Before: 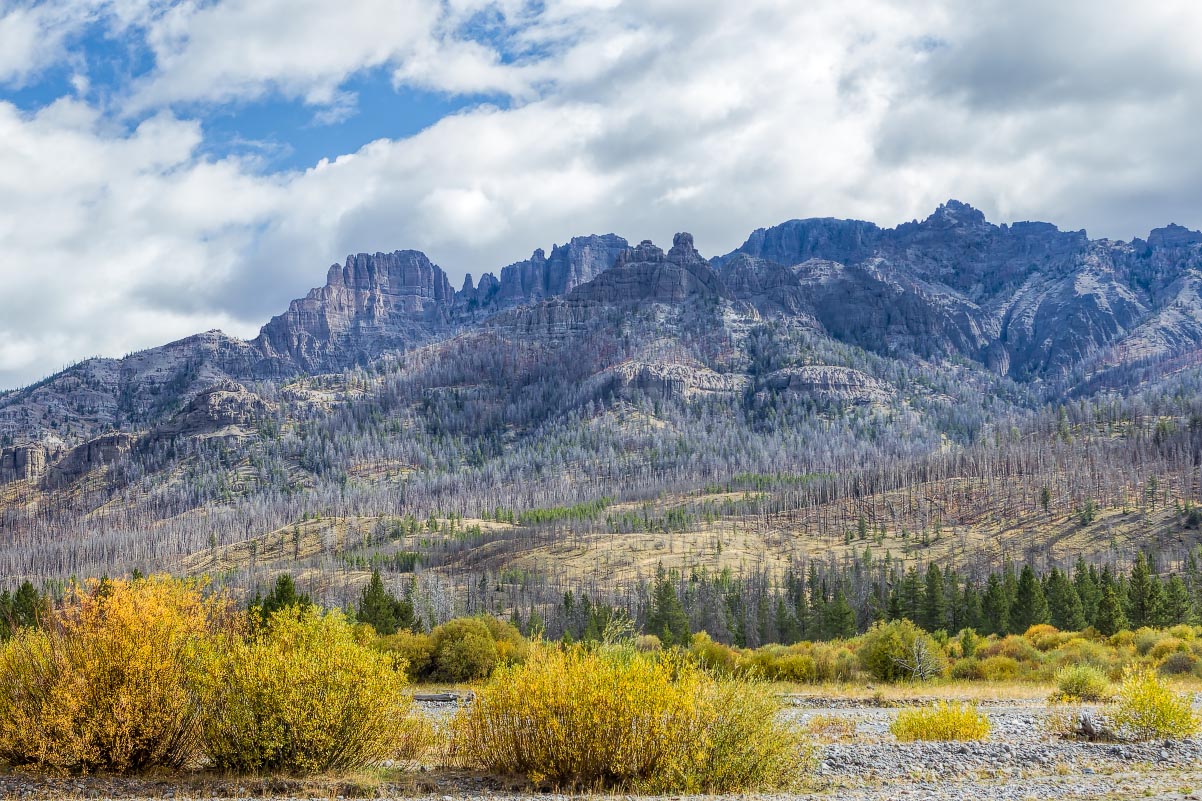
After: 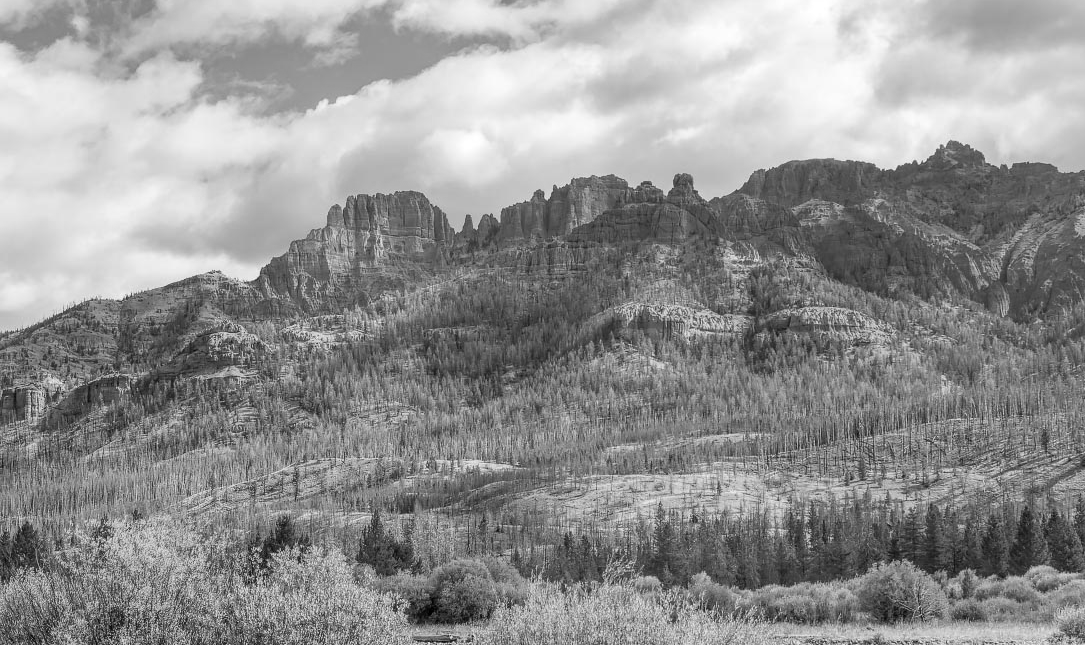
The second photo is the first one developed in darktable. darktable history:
monochrome: on, module defaults
crop: top 7.49%, right 9.717%, bottom 11.943%
